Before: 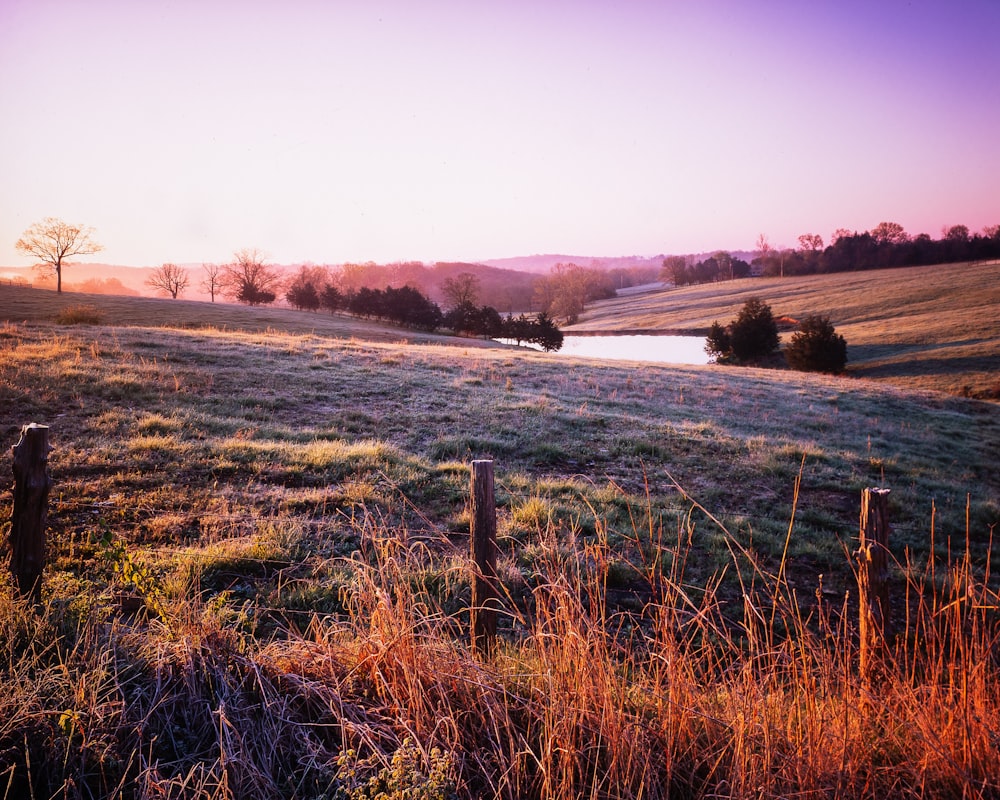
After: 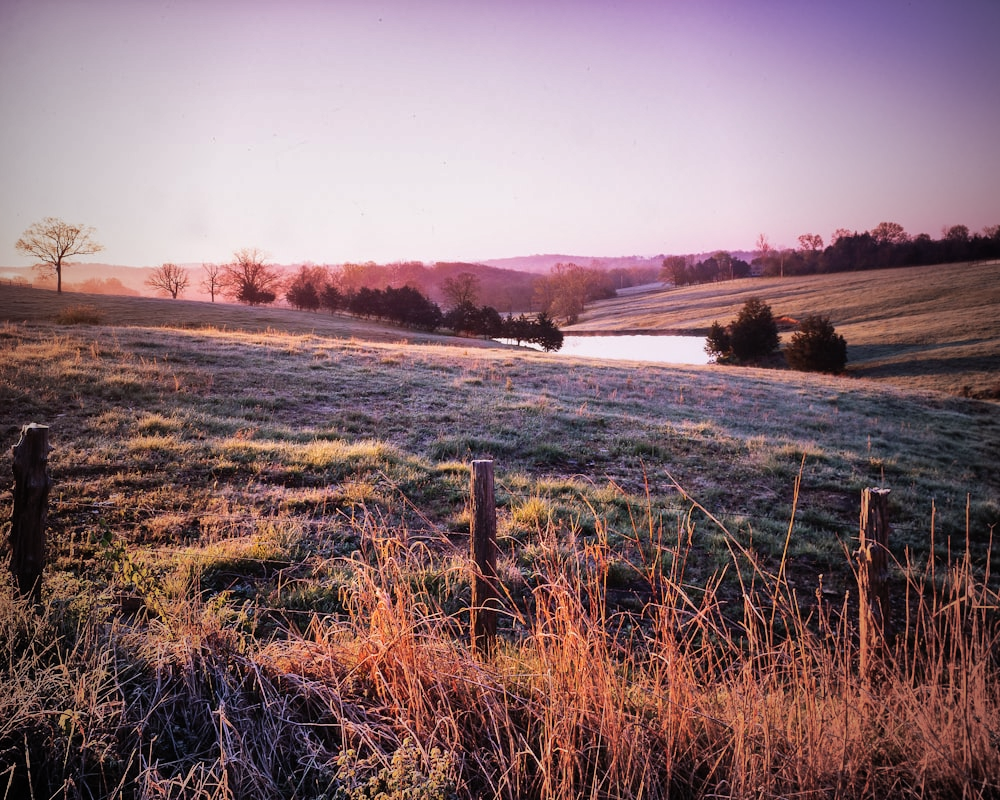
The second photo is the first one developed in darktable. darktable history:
shadows and highlights: shadows 60, highlights -60.23, soften with gaussian
vignetting: fall-off start 72.14%, fall-off radius 108.07%, brightness -0.713, saturation -0.488, center (-0.054, -0.359), width/height ratio 0.729
